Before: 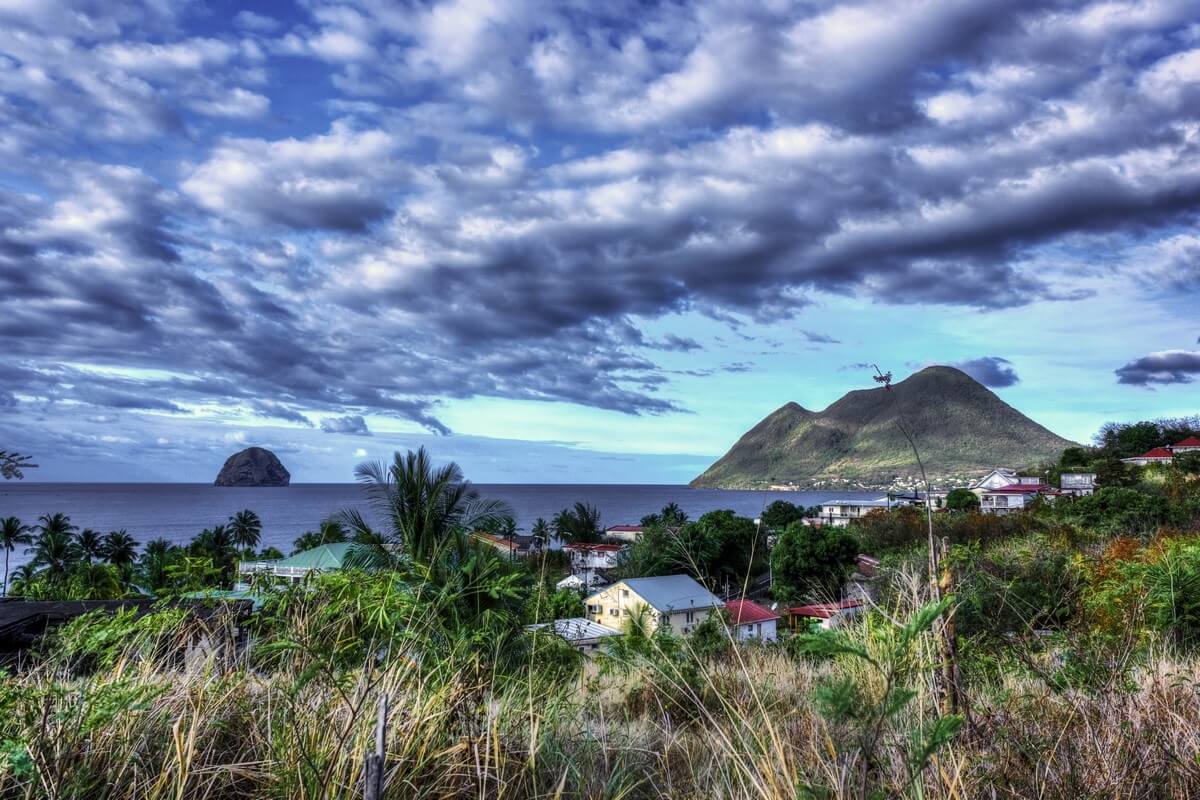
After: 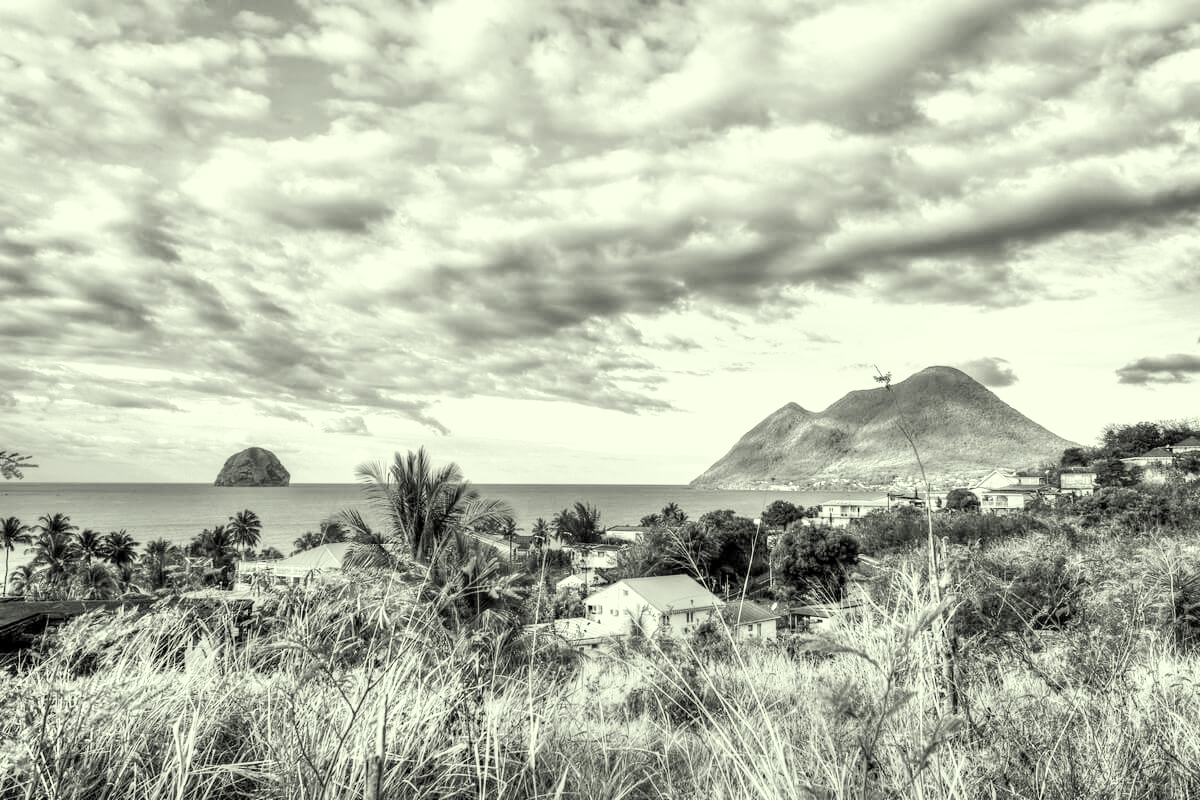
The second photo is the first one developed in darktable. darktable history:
exposure: exposure 2.003 EV, compensate highlight preservation false
contrast brightness saturation: saturation -1
filmic rgb: middle gray luminance 18.42%, black relative exposure -11.25 EV, white relative exposure 3.75 EV, threshold 6 EV, target black luminance 0%, hardness 5.87, latitude 57.4%, contrast 0.963, shadows ↔ highlights balance 49.98%, add noise in highlights 0, preserve chrominance luminance Y, color science v3 (2019), use custom middle-gray values true, iterations of high-quality reconstruction 0, contrast in highlights soft, enable highlight reconstruction true
color correction: highlights a* -5.94, highlights b* 11.19
